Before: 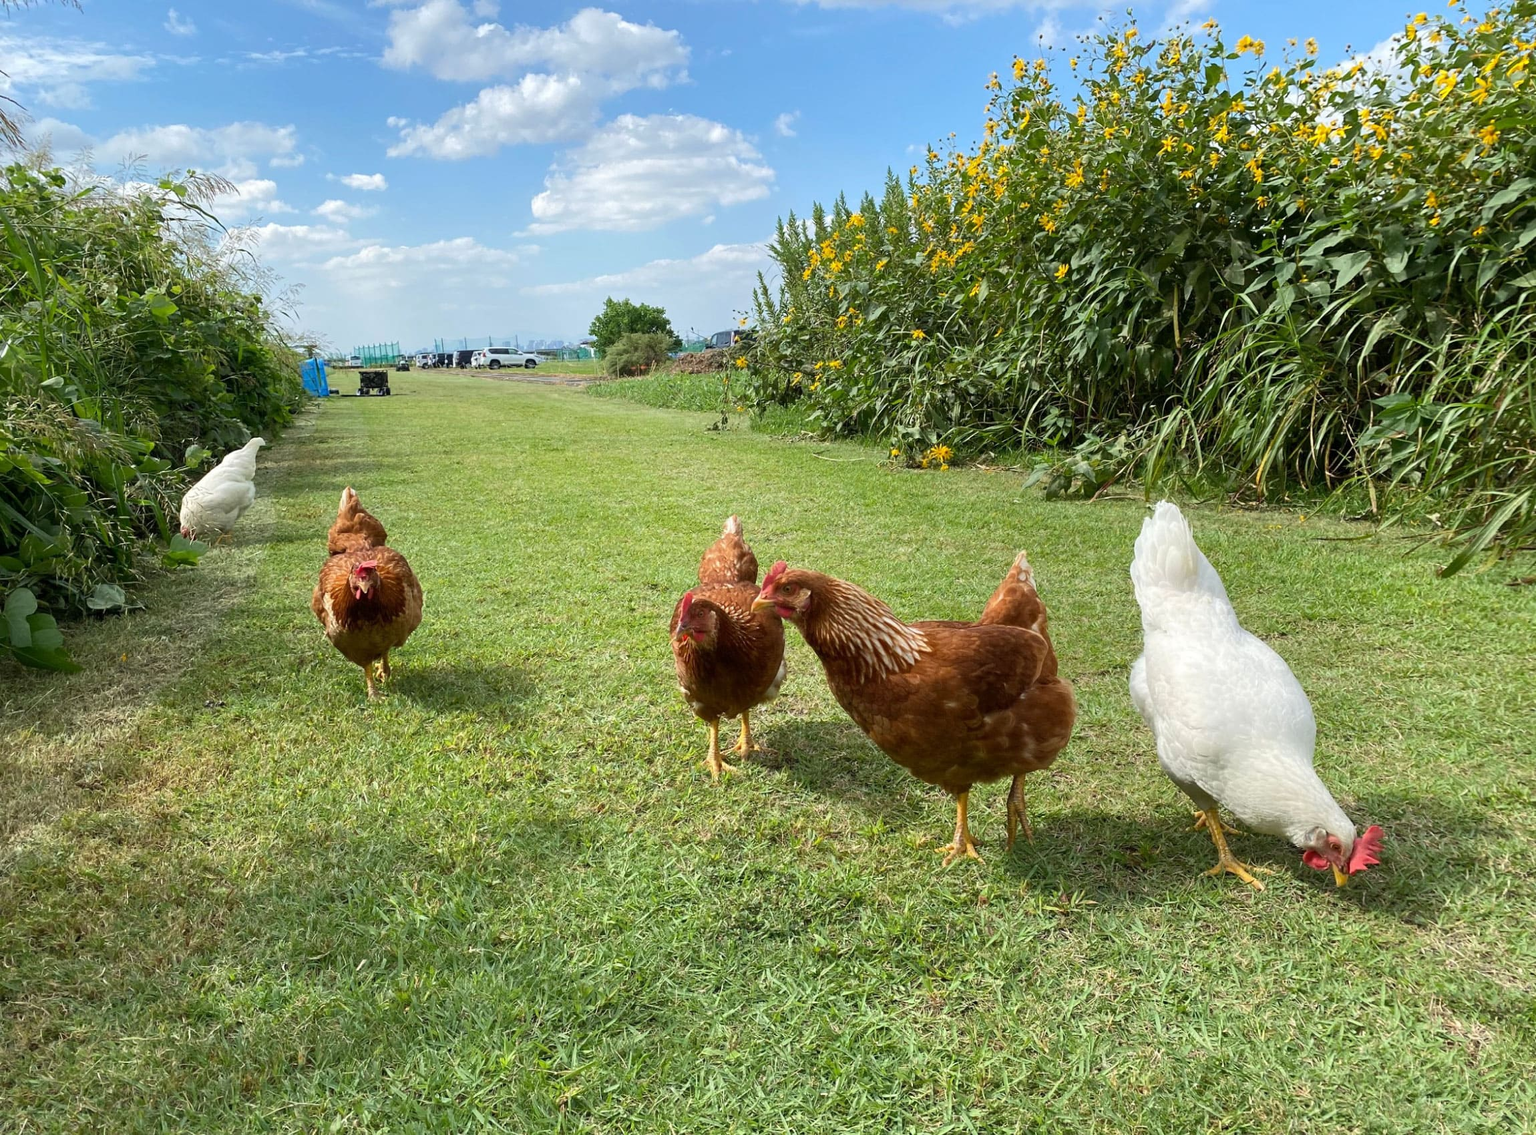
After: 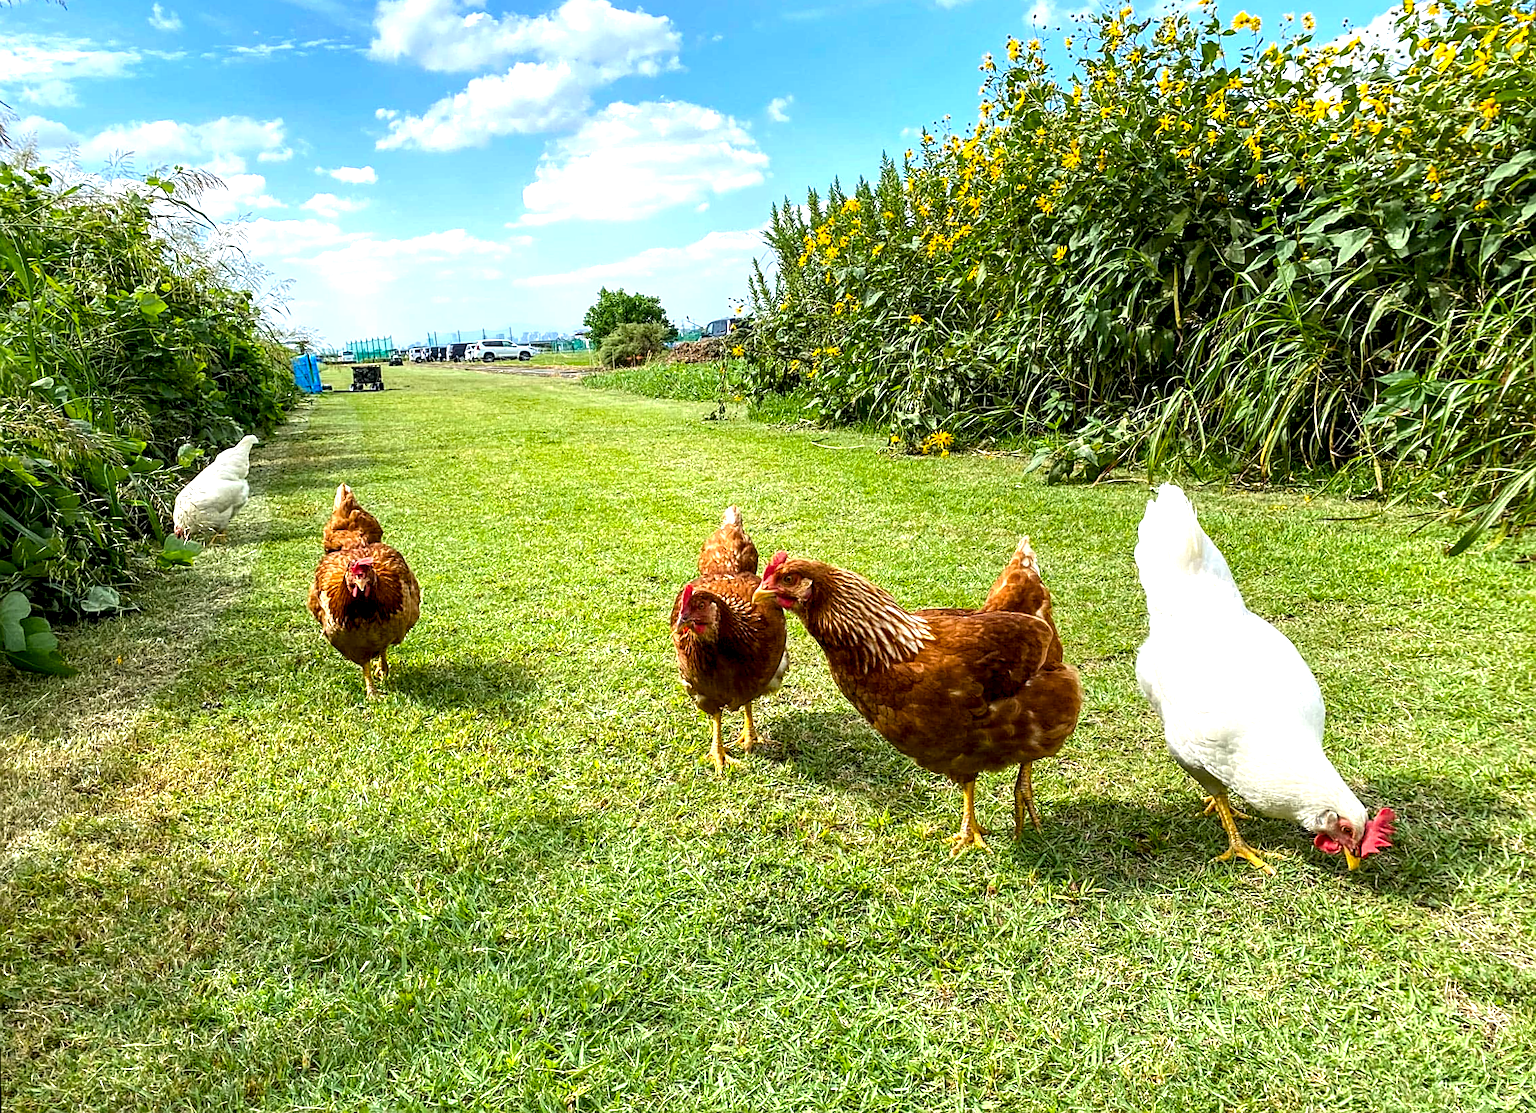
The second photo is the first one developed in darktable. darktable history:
exposure: exposure 0.6 EV, compensate highlight preservation false
rotate and perspective: rotation -1°, crop left 0.011, crop right 0.989, crop top 0.025, crop bottom 0.975
color balance rgb: perceptual saturation grading › global saturation 20%, global vibrance 20%
crop: bottom 0.071%
local contrast: highlights 60%, shadows 60%, detail 160%
sharpen: on, module defaults
